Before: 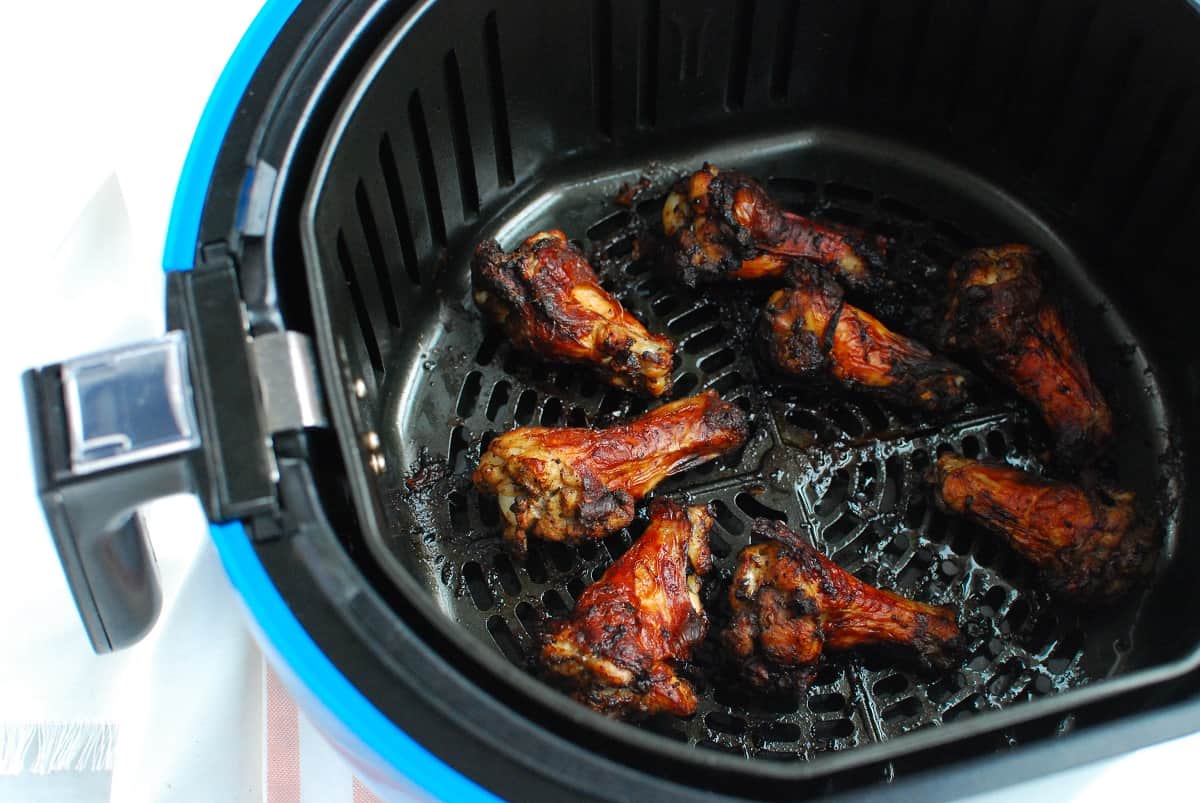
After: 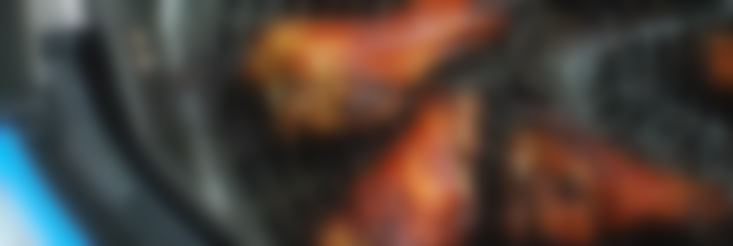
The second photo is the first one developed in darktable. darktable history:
crop: left 18.091%, top 51.13%, right 17.525%, bottom 16.85%
rotate and perspective: rotation -2.12°, lens shift (vertical) 0.009, lens shift (horizontal) -0.008, automatic cropping original format, crop left 0.036, crop right 0.964, crop top 0.05, crop bottom 0.959
lowpass: on, module defaults
sharpen: on, module defaults
